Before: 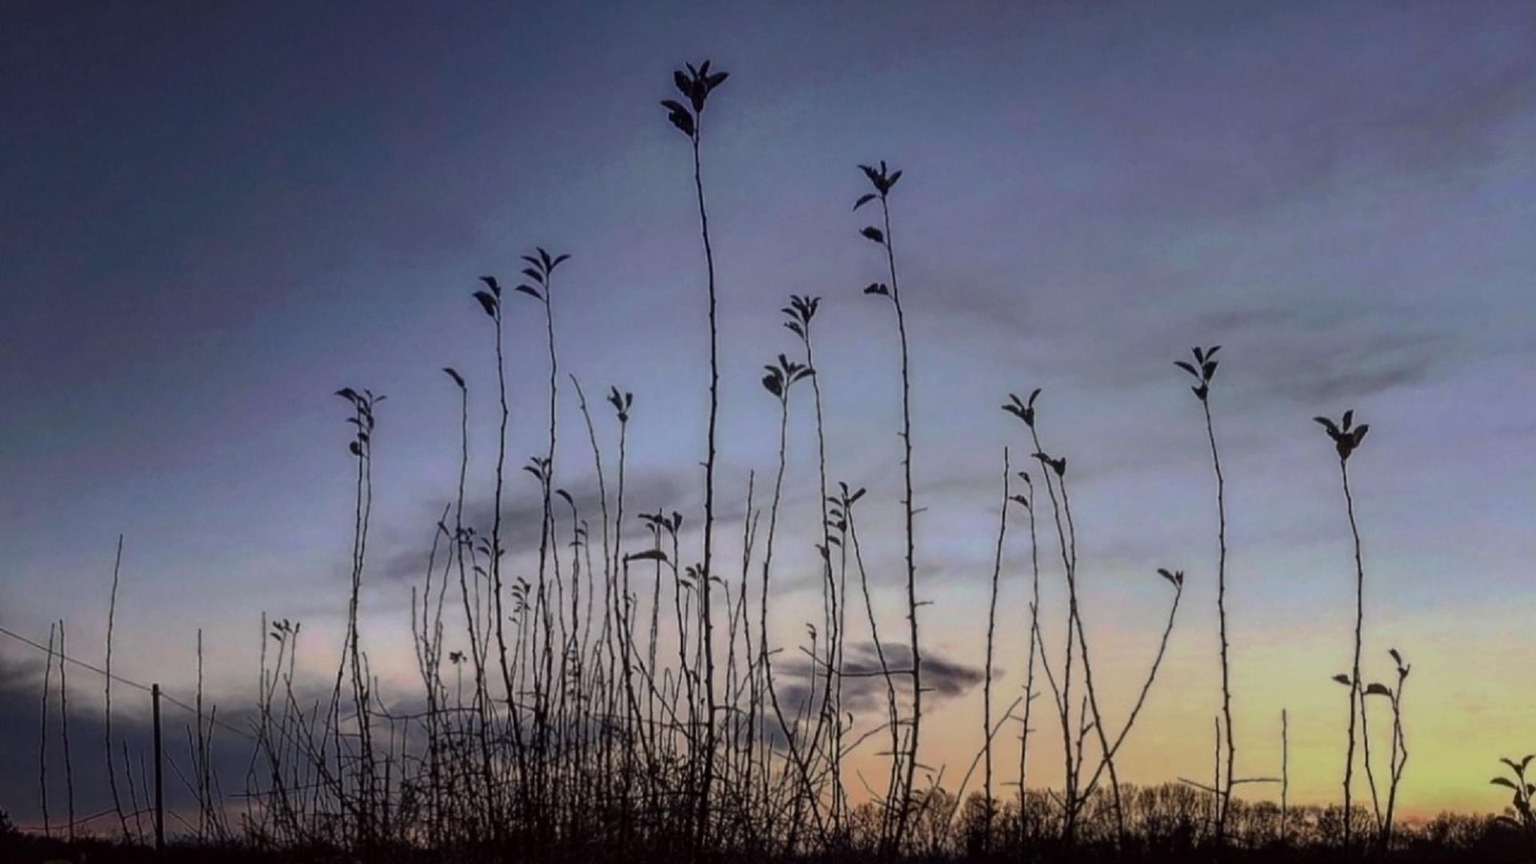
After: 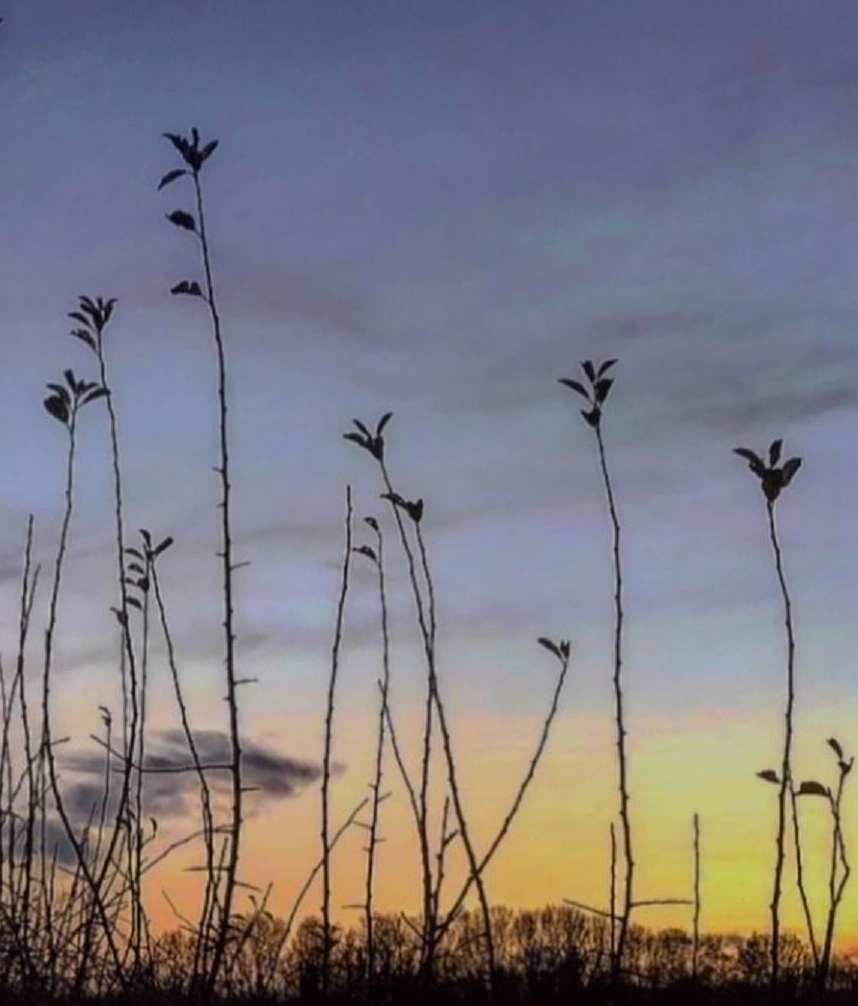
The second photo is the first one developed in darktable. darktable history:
contrast brightness saturation: saturation 0.097
crop: left 47.386%, top 6.78%, right 7.92%
color zones: curves: ch0 [(0.224, 0.526) (0.75, 0.5)]; ch1 [(0.055, 0.526) (0.224, 0.761) (0.377, 0.526) (0.75, 0.5)]
